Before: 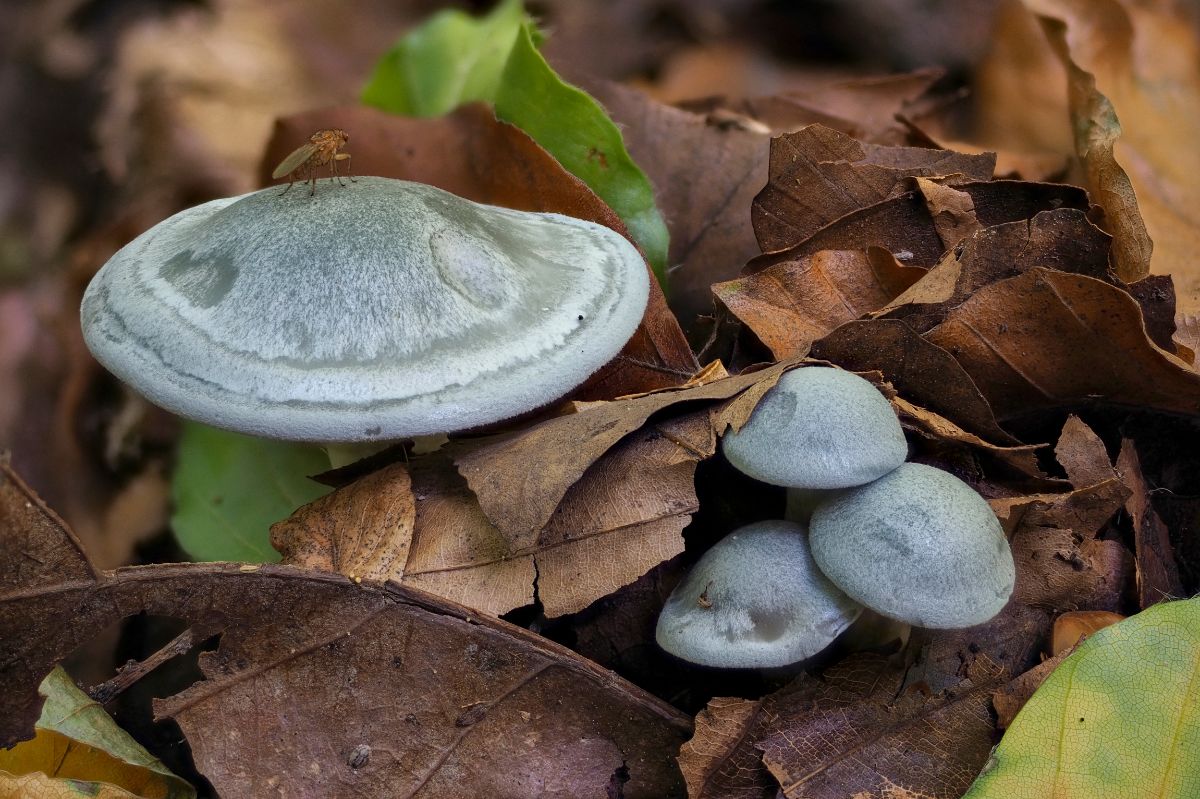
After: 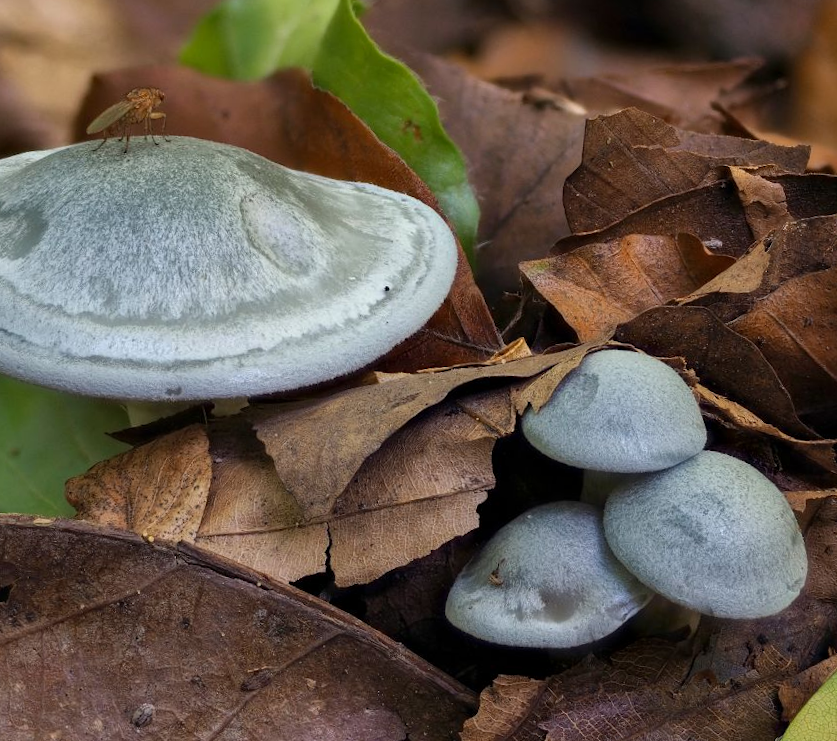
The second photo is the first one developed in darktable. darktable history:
crop and rotate: angle -3.01°, left 13.982%, top 0.015%, right 10.817%, bottom 0.042%
